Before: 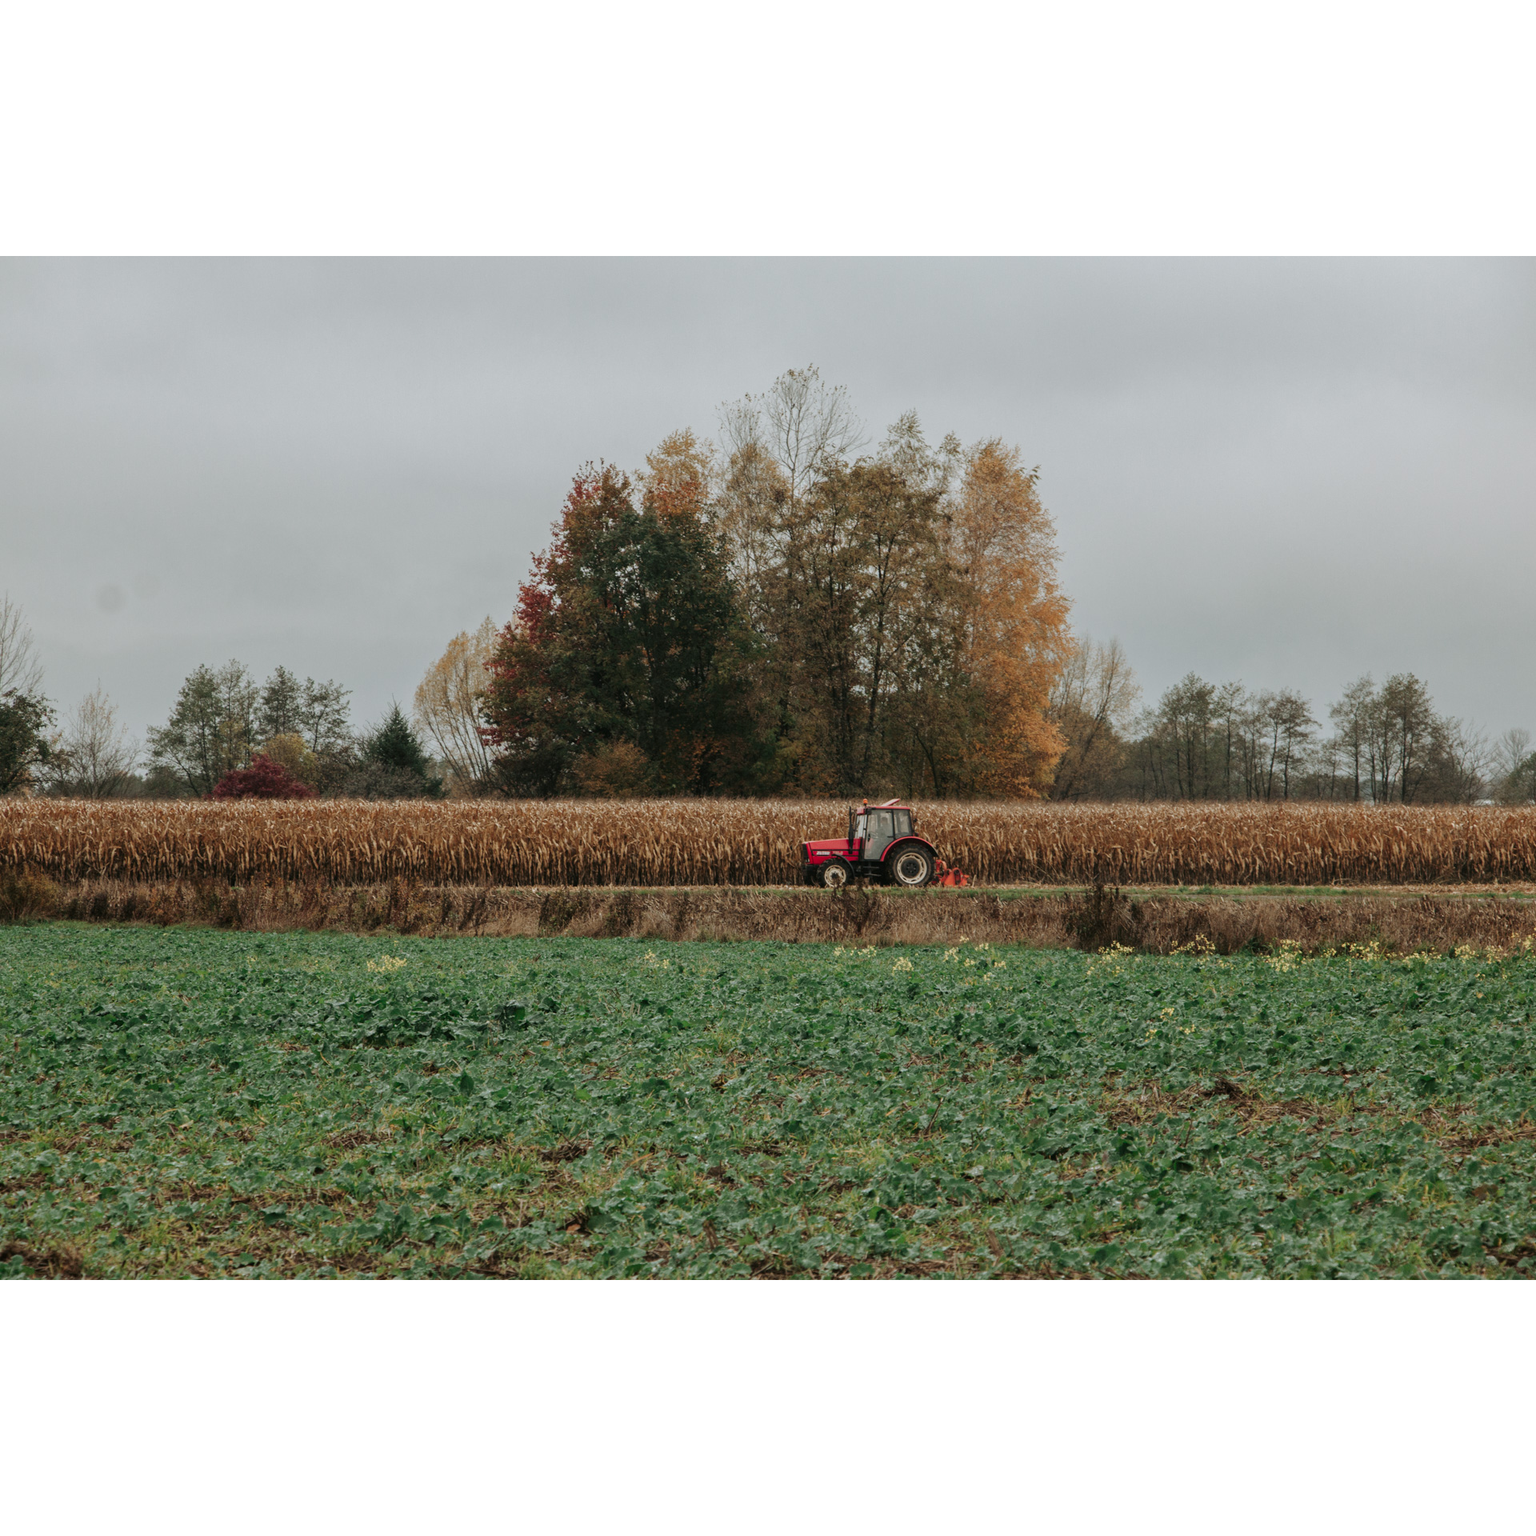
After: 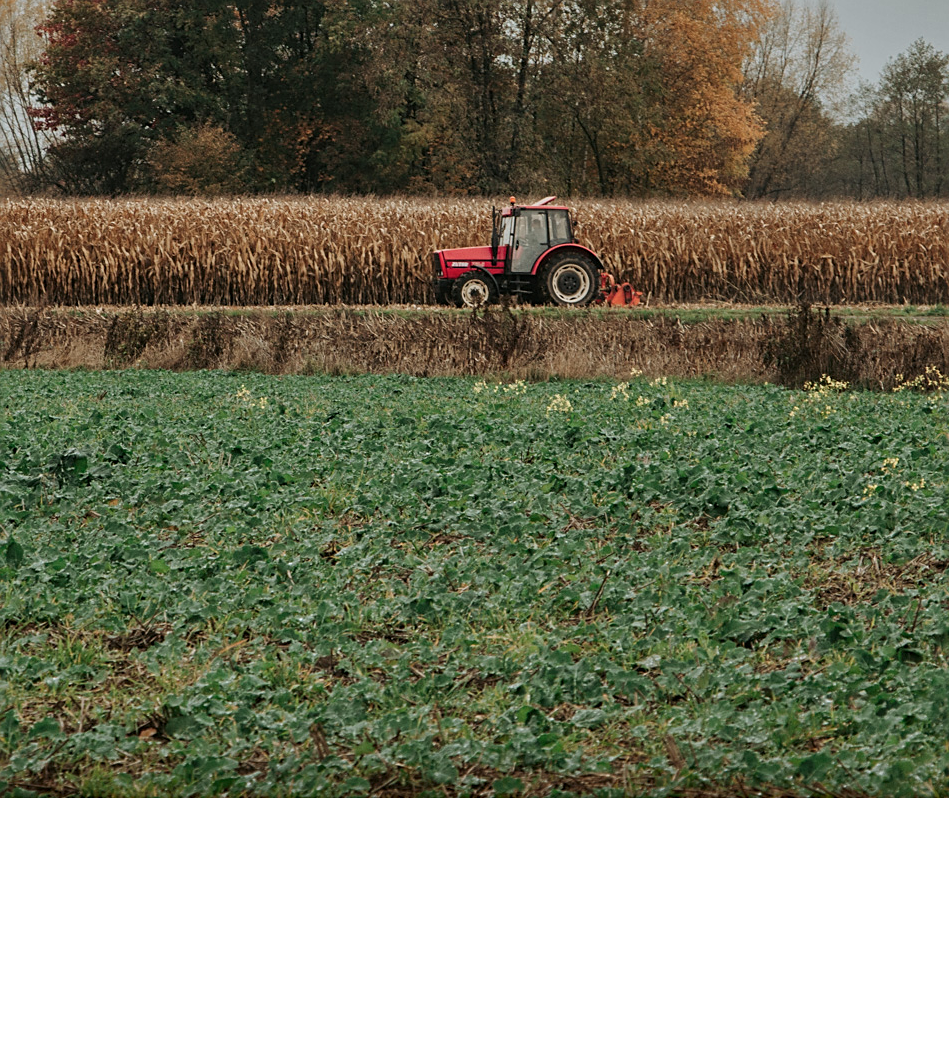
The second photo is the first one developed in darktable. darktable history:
crop: left 29.672%, top 41.786%, right 20.851%, bottom 3.487%
sharpen: on, module defaults
shadows and highlights: radius 108.52, shadows 40.68, highlights -72.88, low approximation 0.01, soften with gaussian
